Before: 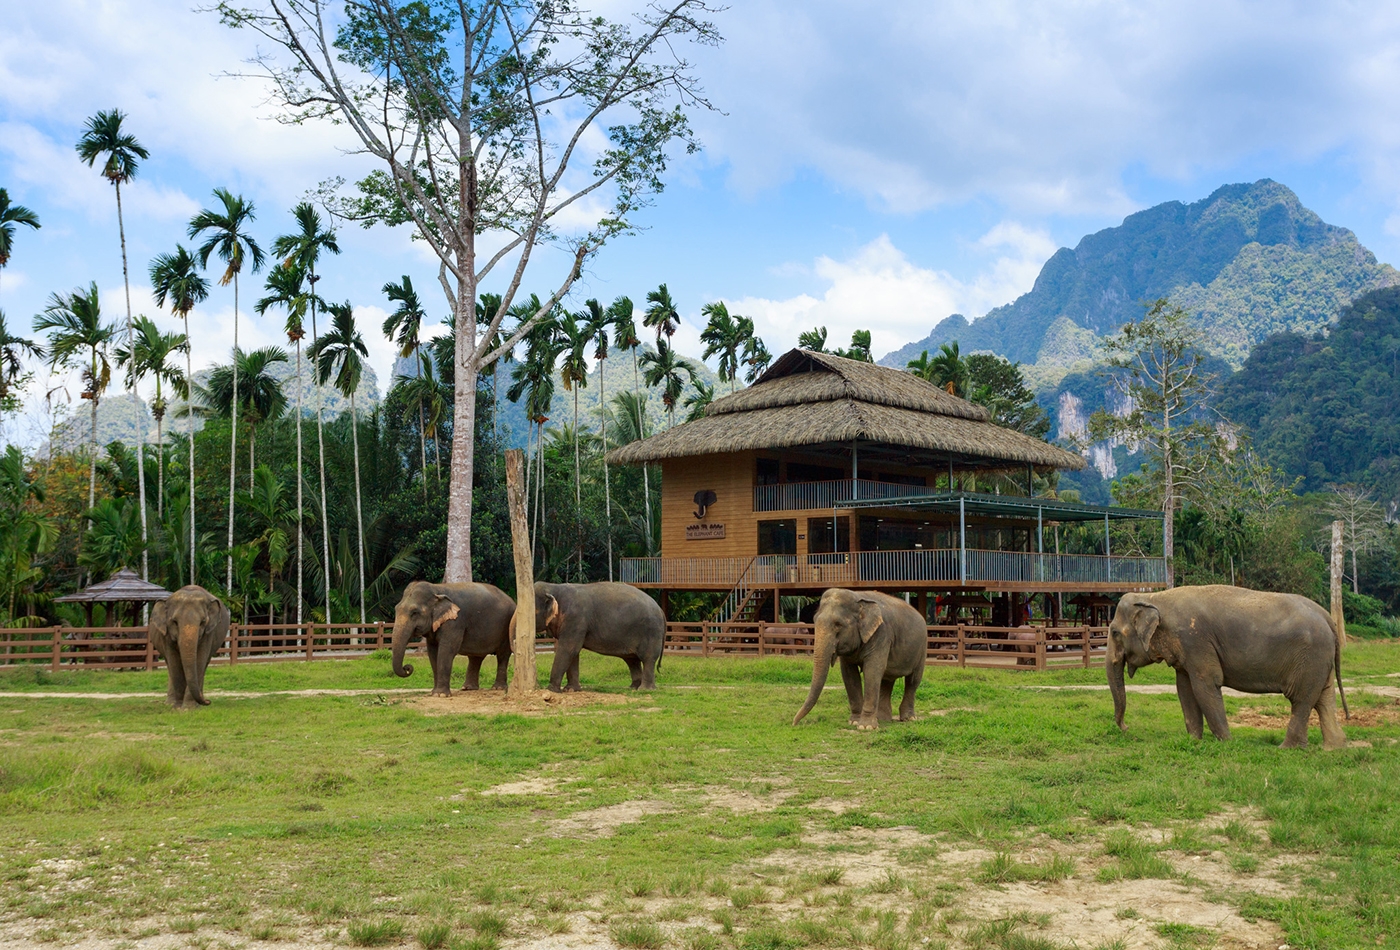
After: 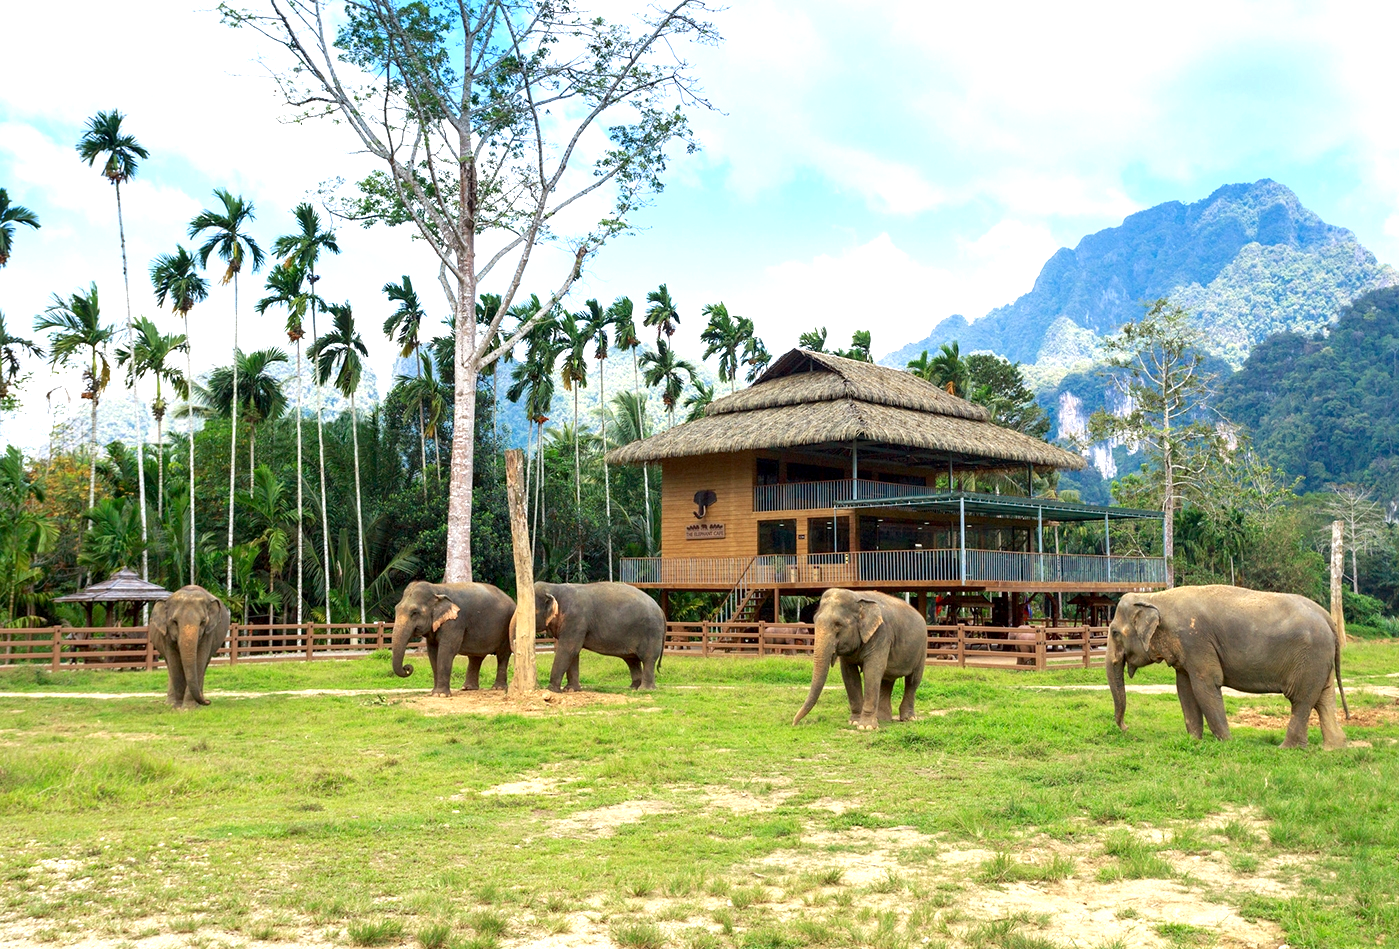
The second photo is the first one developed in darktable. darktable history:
exposure: black level correction 0.002, exposure 1 EV, compensate exposure bias true, compensate highlight preservation false
